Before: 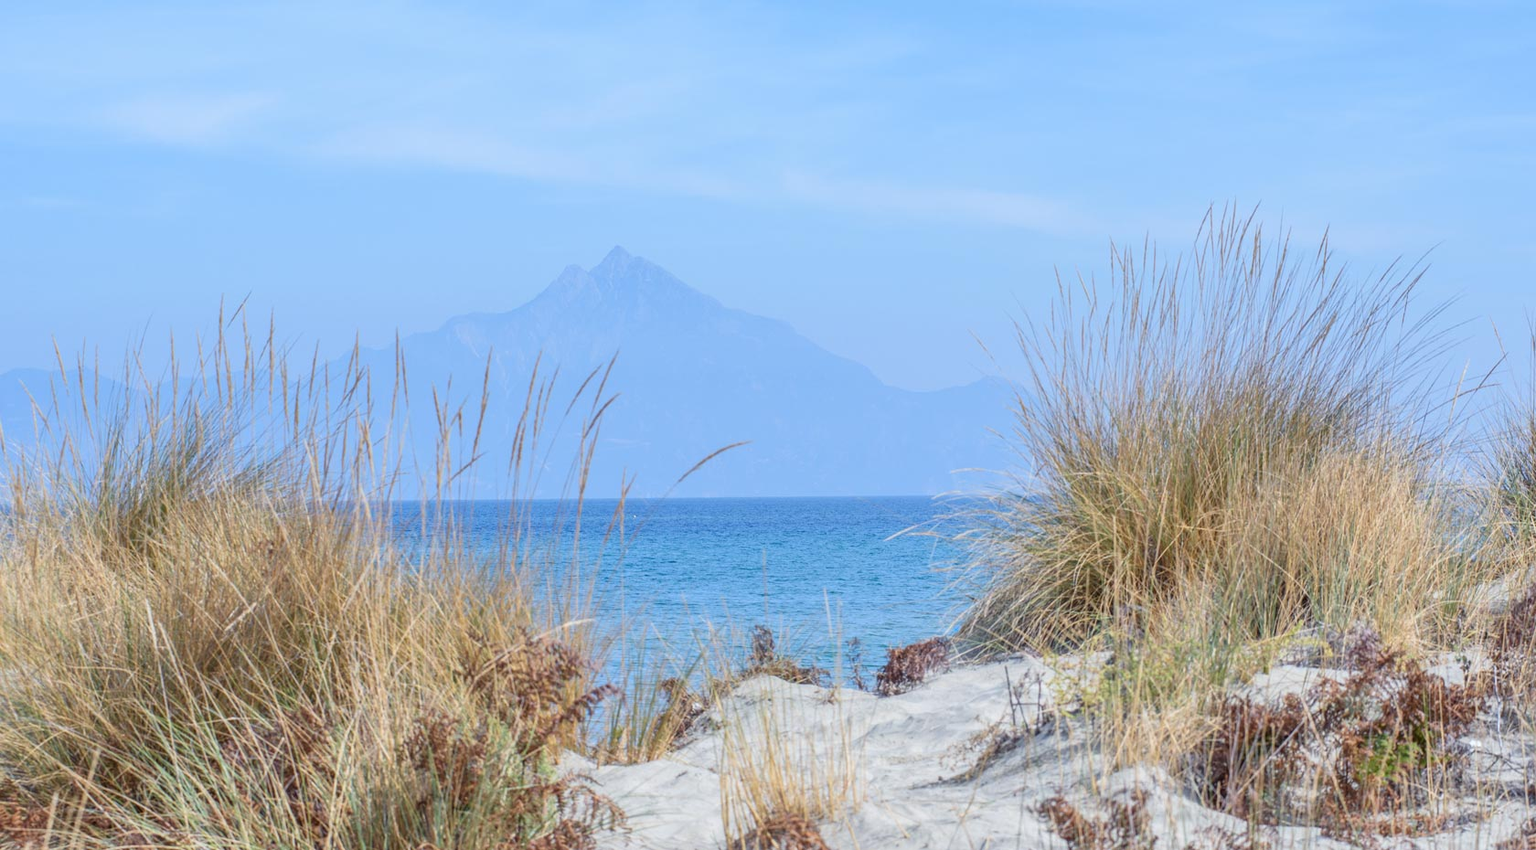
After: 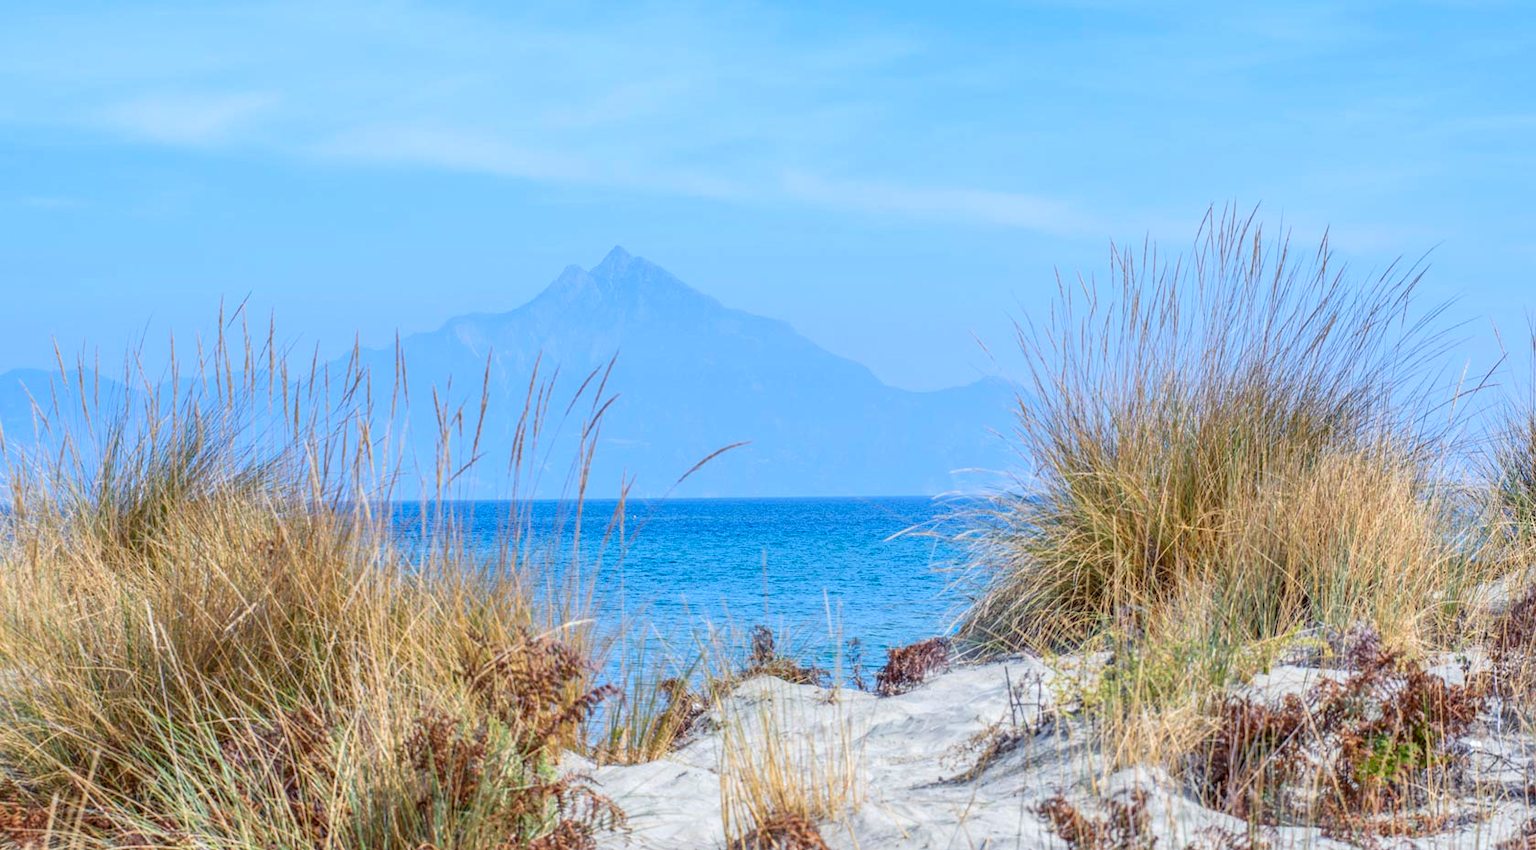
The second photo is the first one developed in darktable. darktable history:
local contrast: detail 130%
color correction: saturation 1.34
